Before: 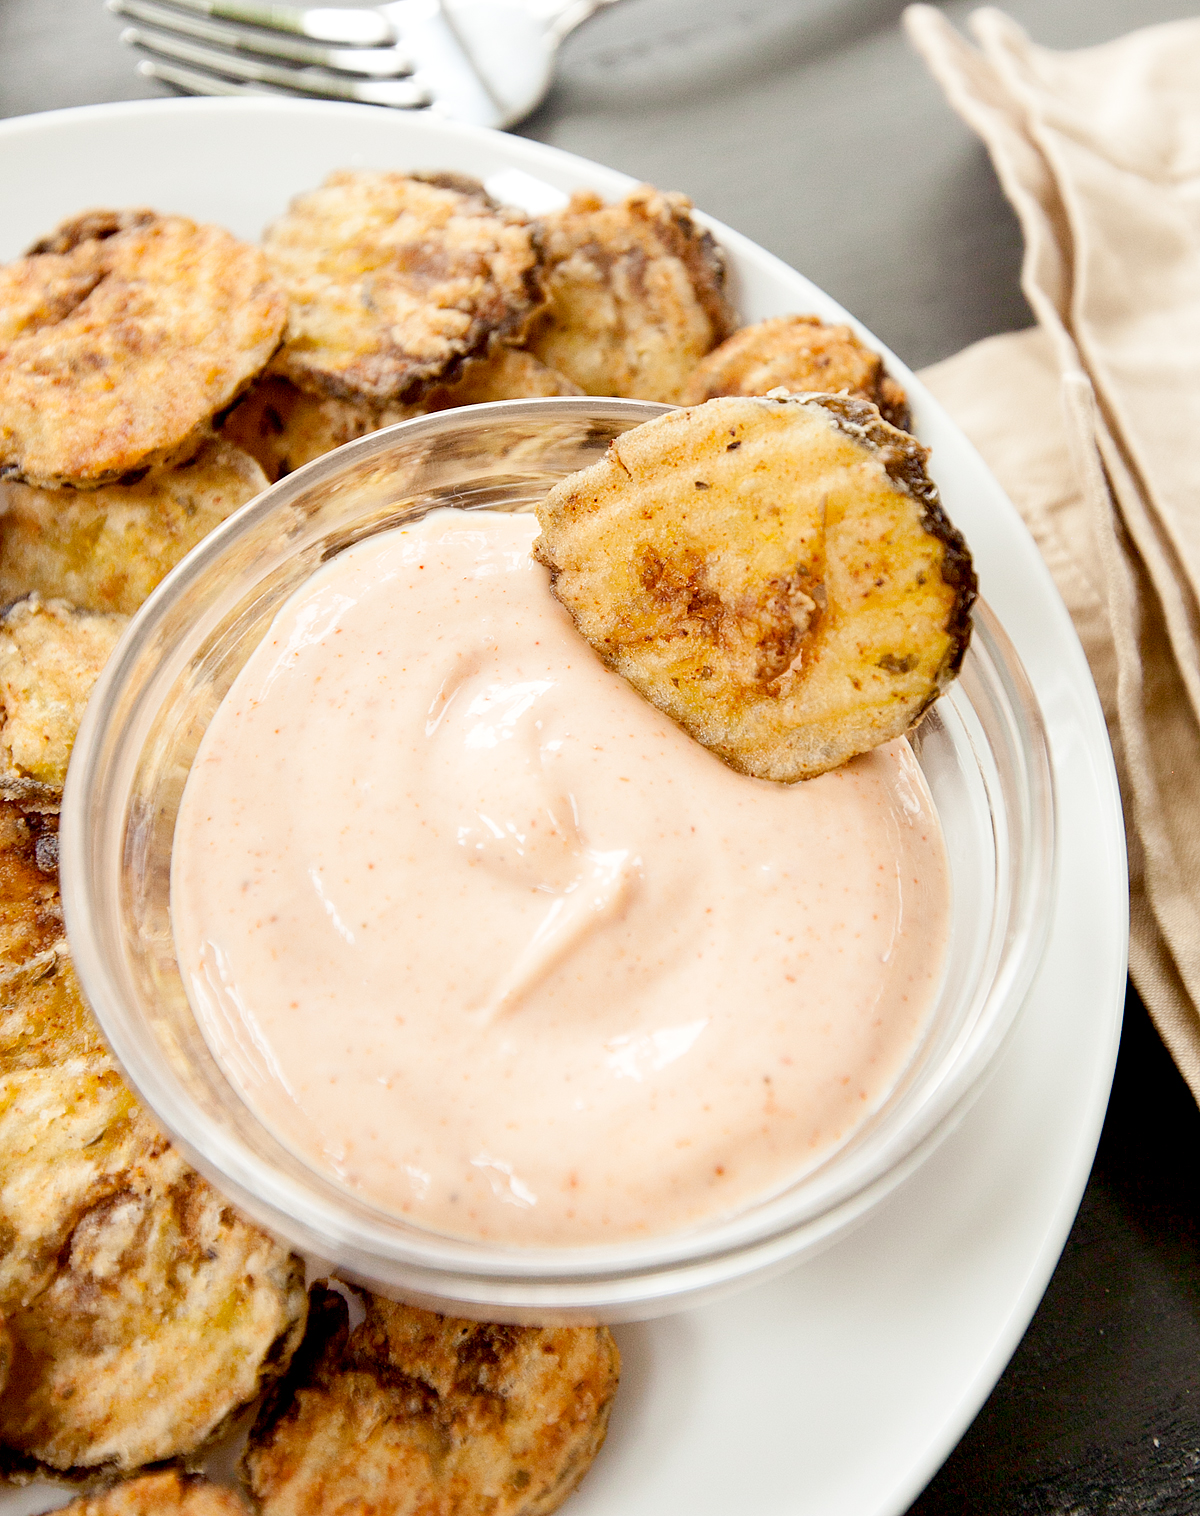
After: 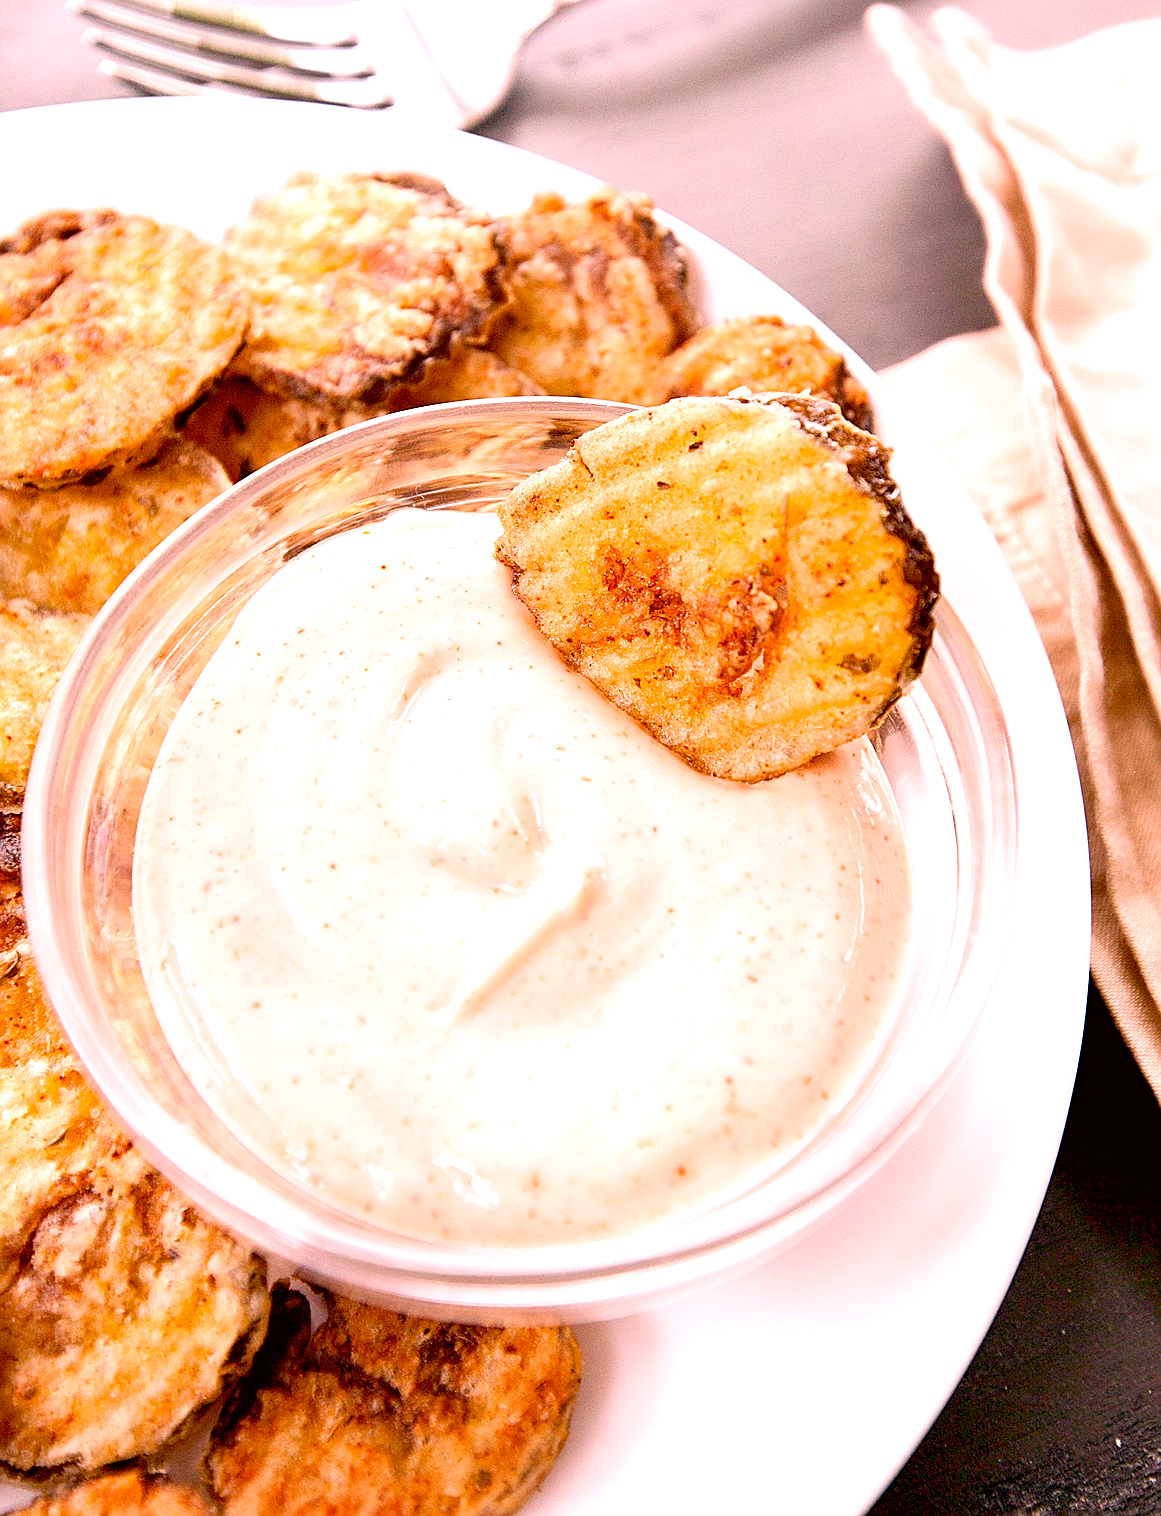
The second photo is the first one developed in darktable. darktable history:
white balance: red 1.188, blue 1.11
color correction: highlights a* -0.95, highlights b* 4.5, shadows a* 3.55
color zones: curves: ch0 [(0, 0.444) (0.143, 0.442) (0.286, 0.441) (0.429, 0.441) (0.571, 0.441) (0.714, 0.441) (0.857, 0.442) (1, 0.444)]
crop and rotate: left 3.238%
exposure: exposure 0.6 EV, compensate highlight preservation false
sharpen: on, module defaults
